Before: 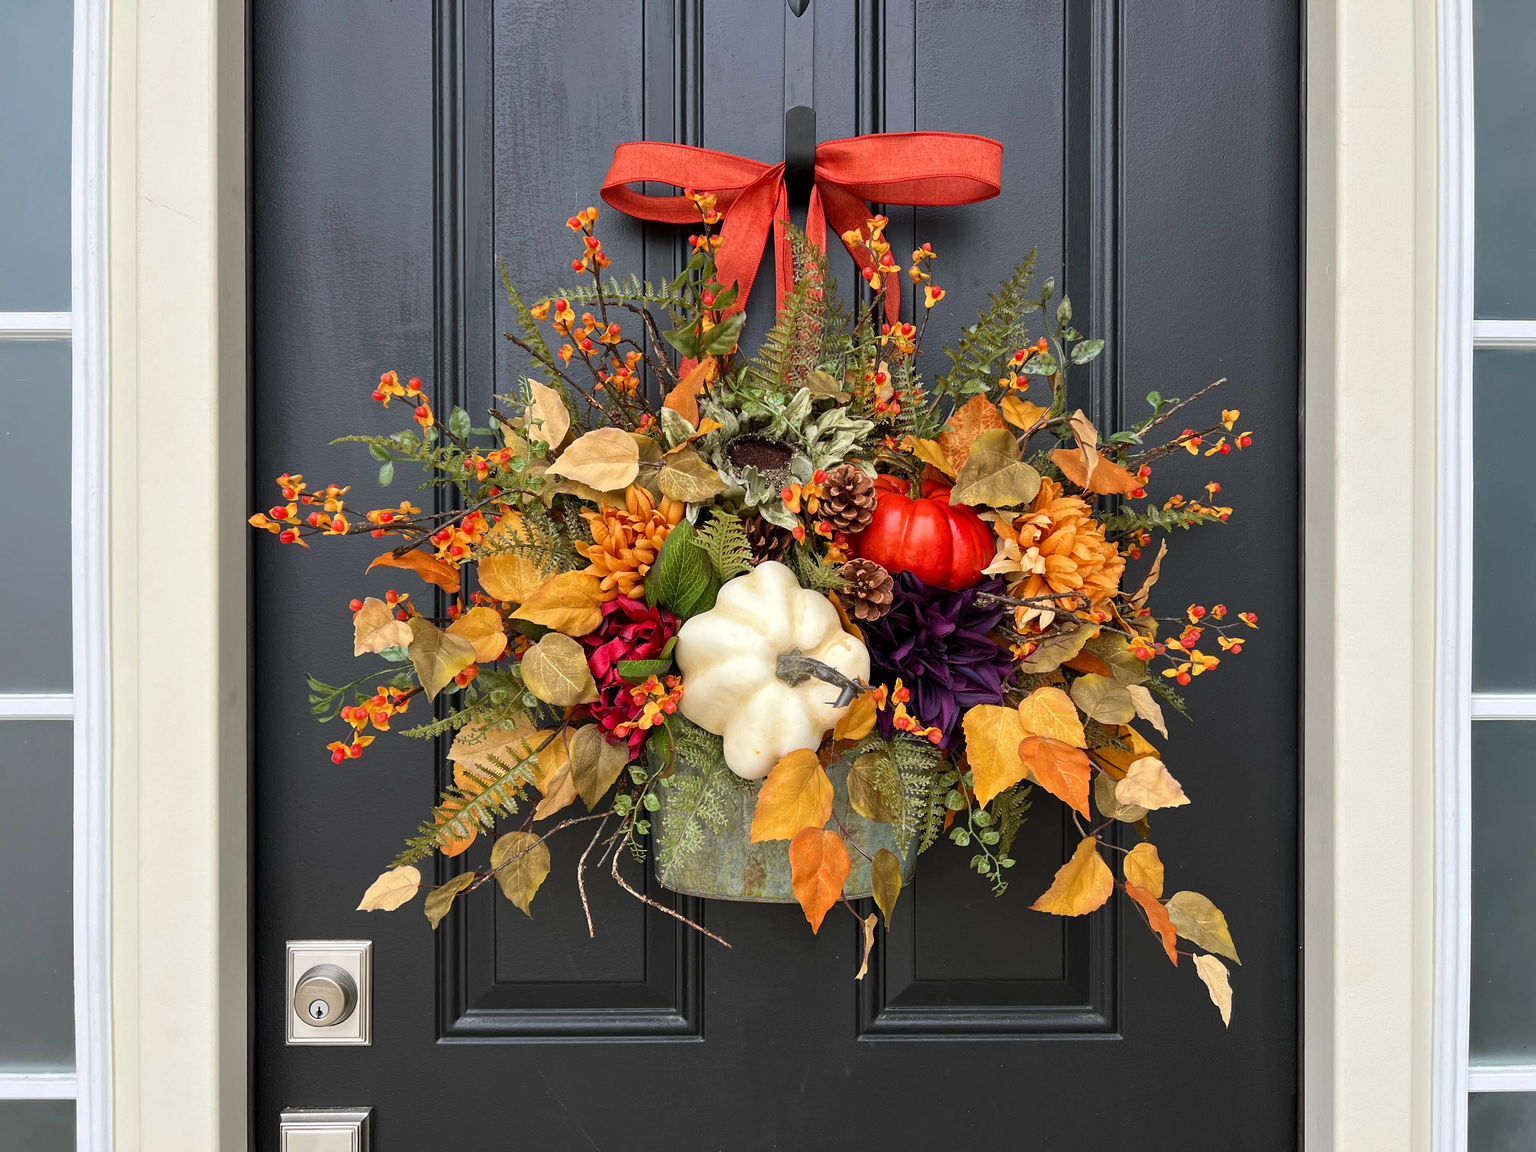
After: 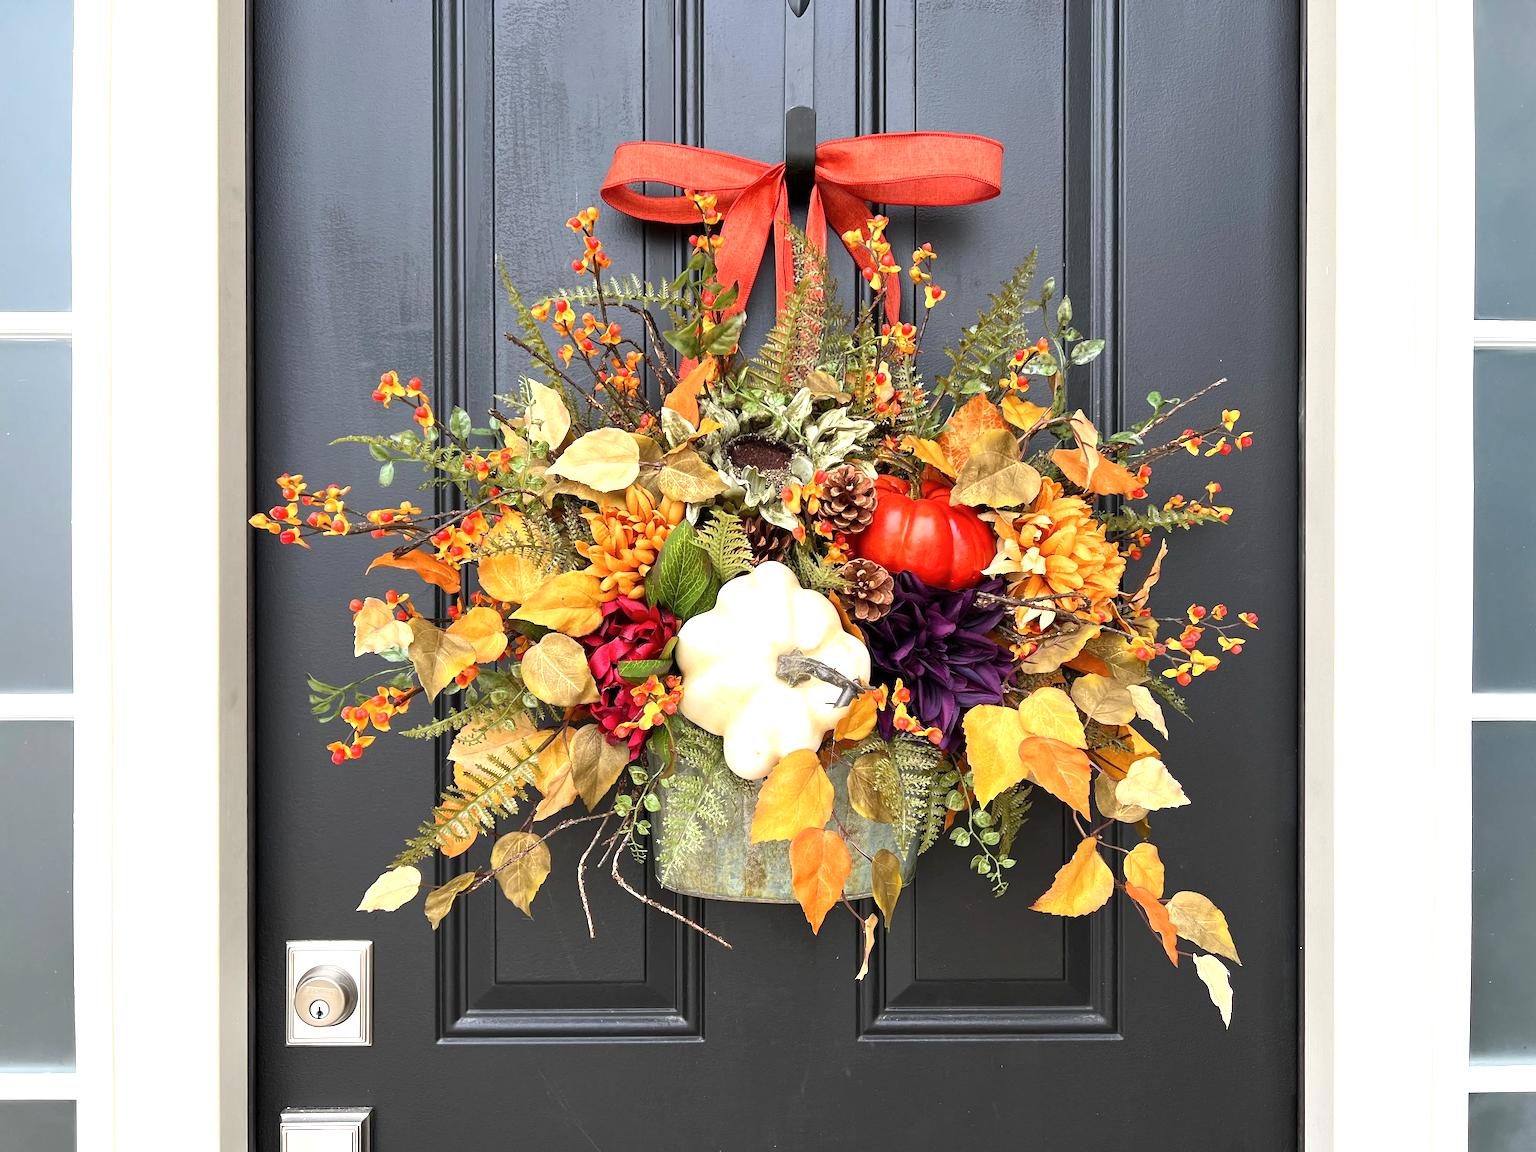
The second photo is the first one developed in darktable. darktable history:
shadows and highlights: shadows -12.15, white point adjustment 3.94, highlights 29.09
exposure: black level correction 0, exposure 0.697 EV, compensate exposure bias true, compensate highlight preservation false
